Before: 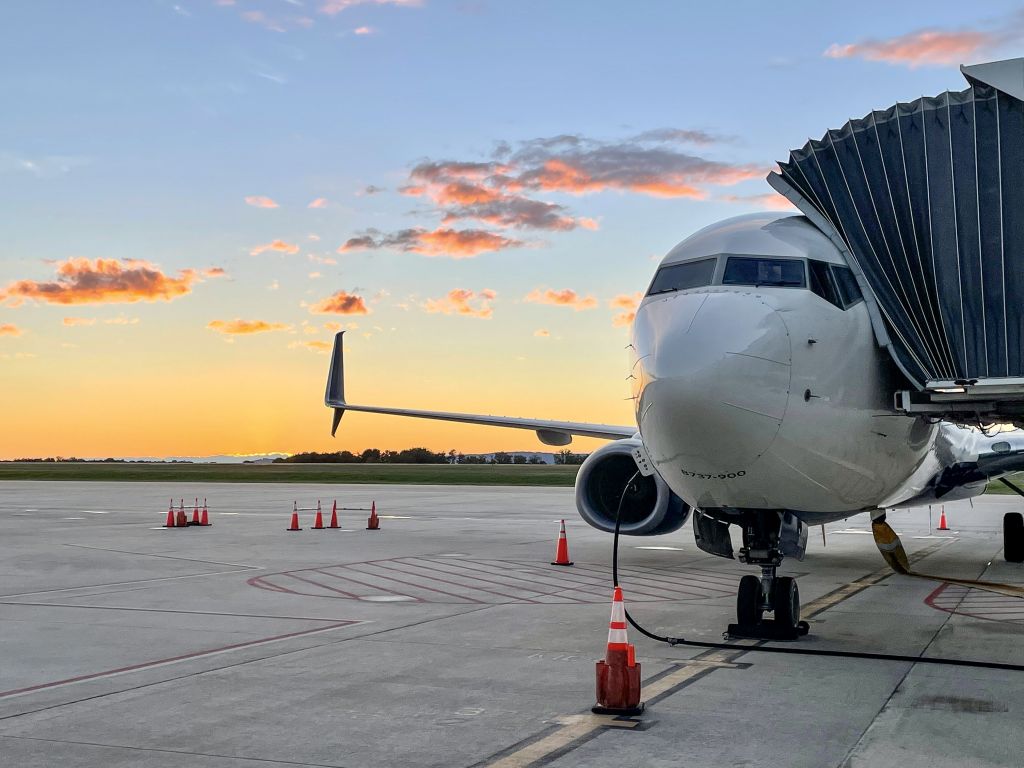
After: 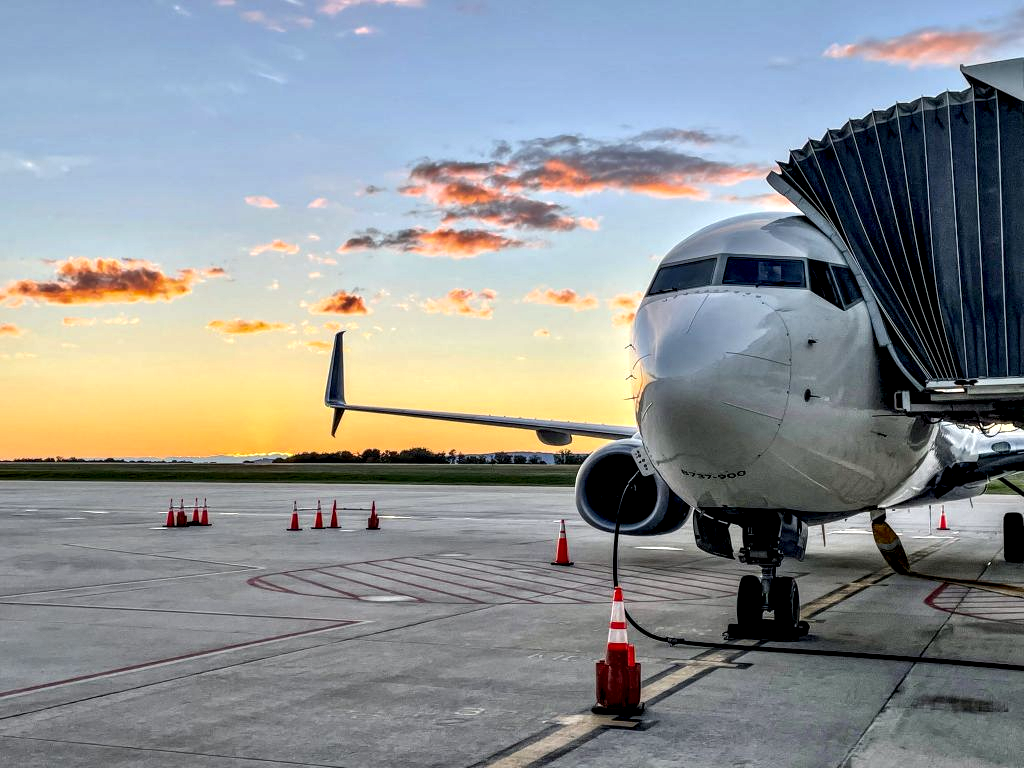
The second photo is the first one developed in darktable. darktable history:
local contrast: detail 150%
contrast equalizer: octaves 7, y [[0.528, 0.548, 0.563, 0.562, 0.546, 0.526], [0.55 ×6], [0 ×6], [0 ×6], [0 ×6]]
